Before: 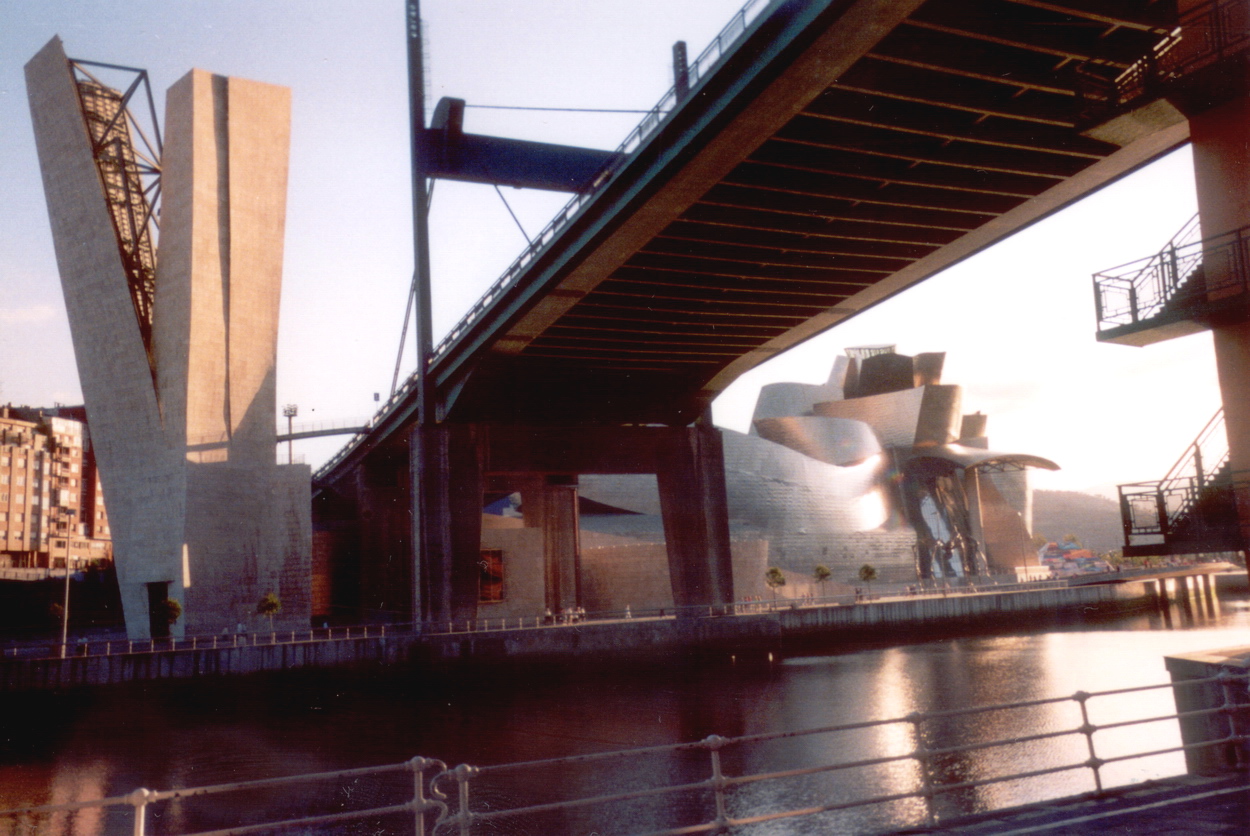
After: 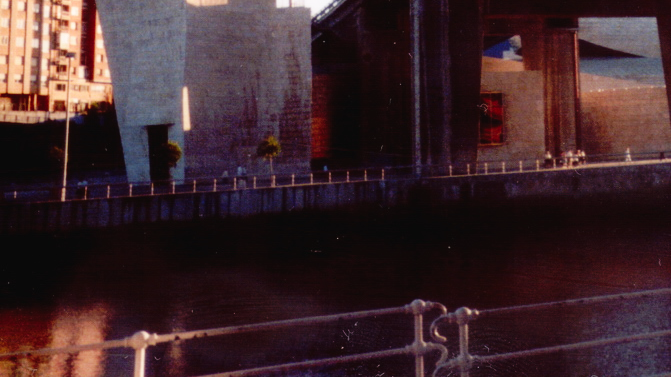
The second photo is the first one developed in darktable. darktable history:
crop and rotate: top 54.759%, right 46.25%, bottom 0.108%
base curve: curves: ch0 [(0, 0) (0.036, 0.025) (0.121, 0.166) (0.206, 0.329) (0.605, 0.79) (1, 1)], preserve colors none
